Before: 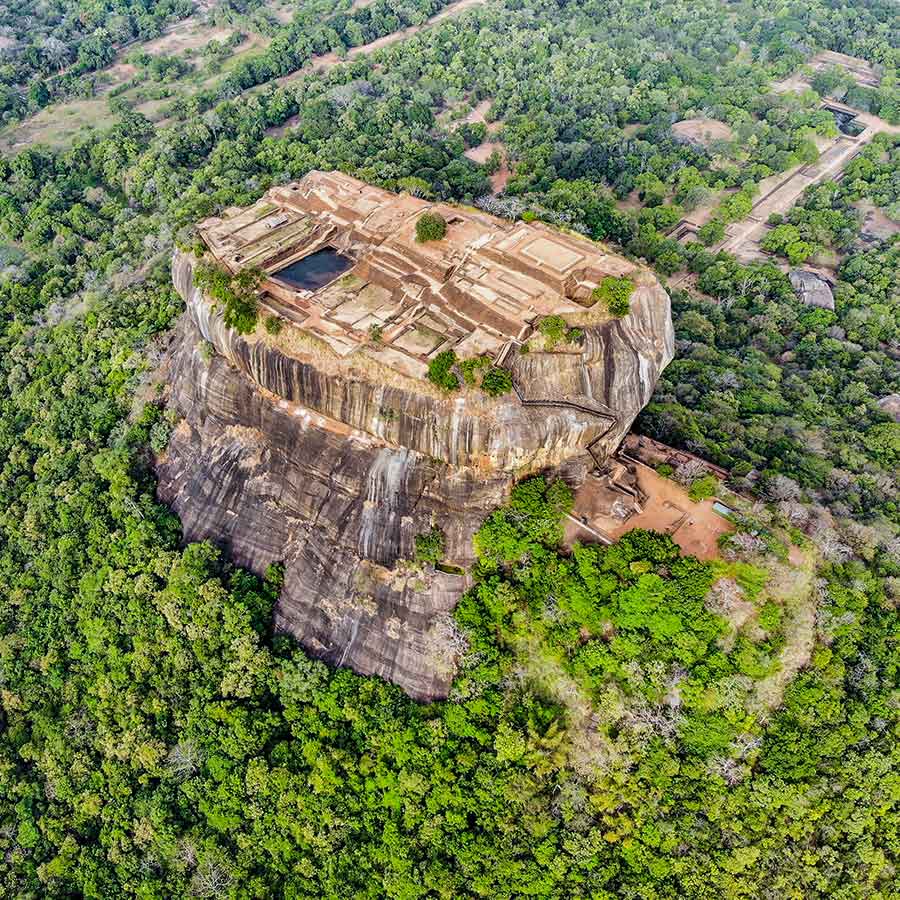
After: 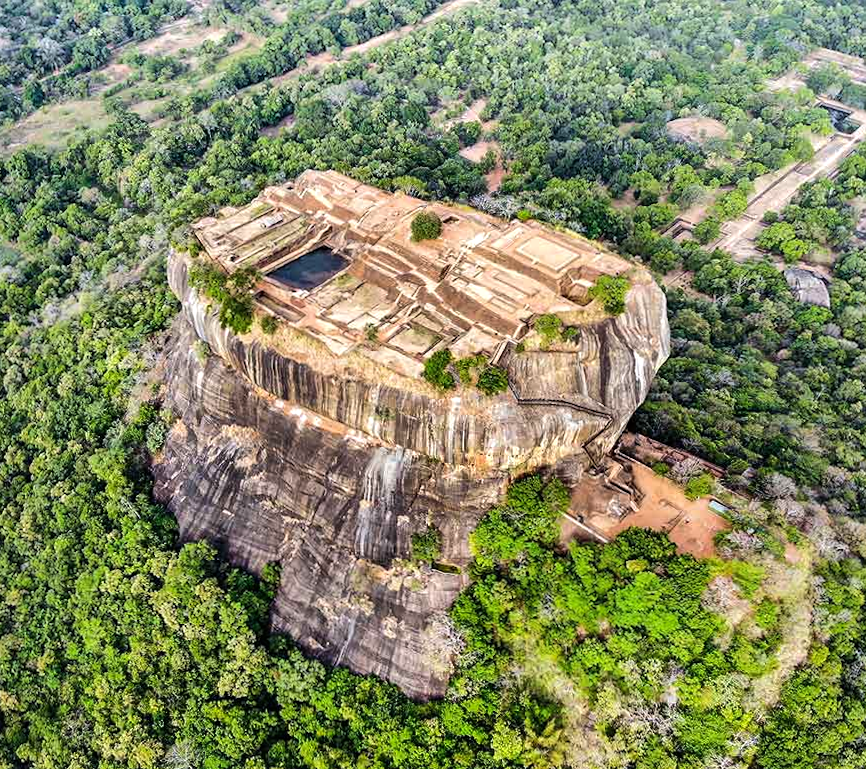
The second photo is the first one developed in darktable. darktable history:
tone equalizer: -8 EV -0.417 EV, -7 EV -0.389 EV, -6 EV -0.333 EV, -5 EV -0.222 EV, -3 EV 0.222 EV, -2 EV 0.333 EV, -1 EV 0.389 EV, +0 EV 0.417 EV, edges refinement/feathering 500, mask exposure compensation -1.57 EV, preserve details no
crop and rotate: angle 0.2°, left 0.275%, right 3.127%, bottom 14.18%
